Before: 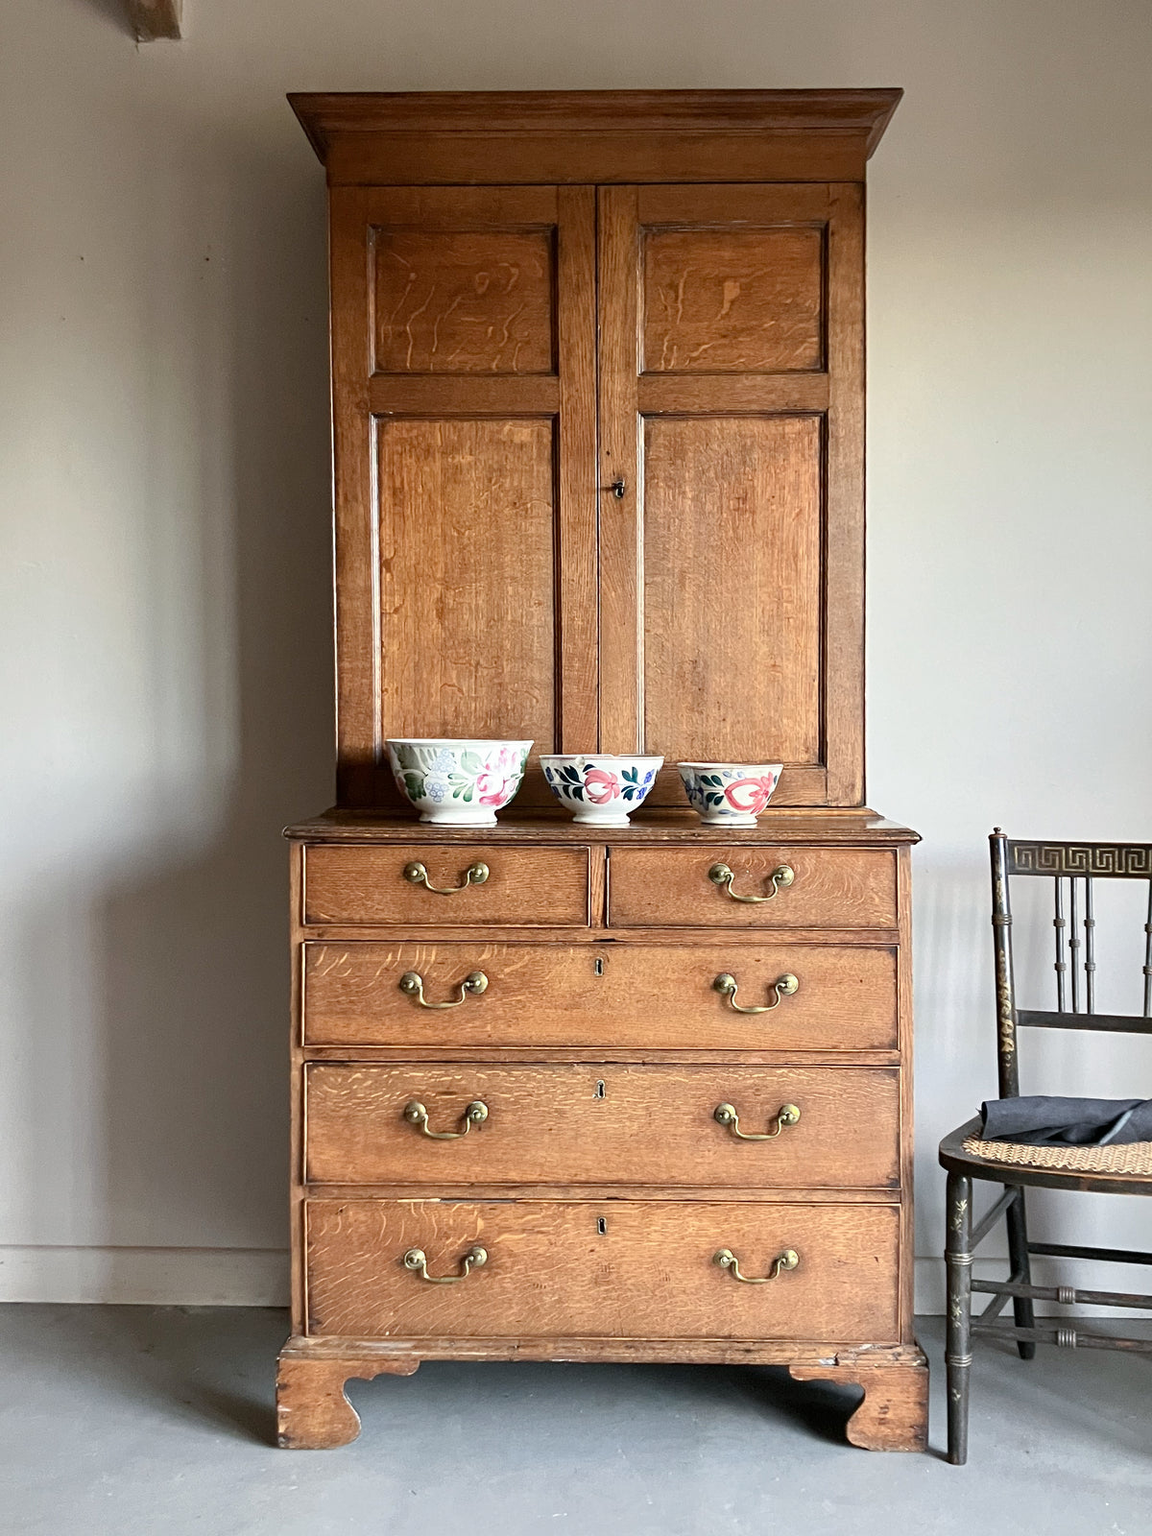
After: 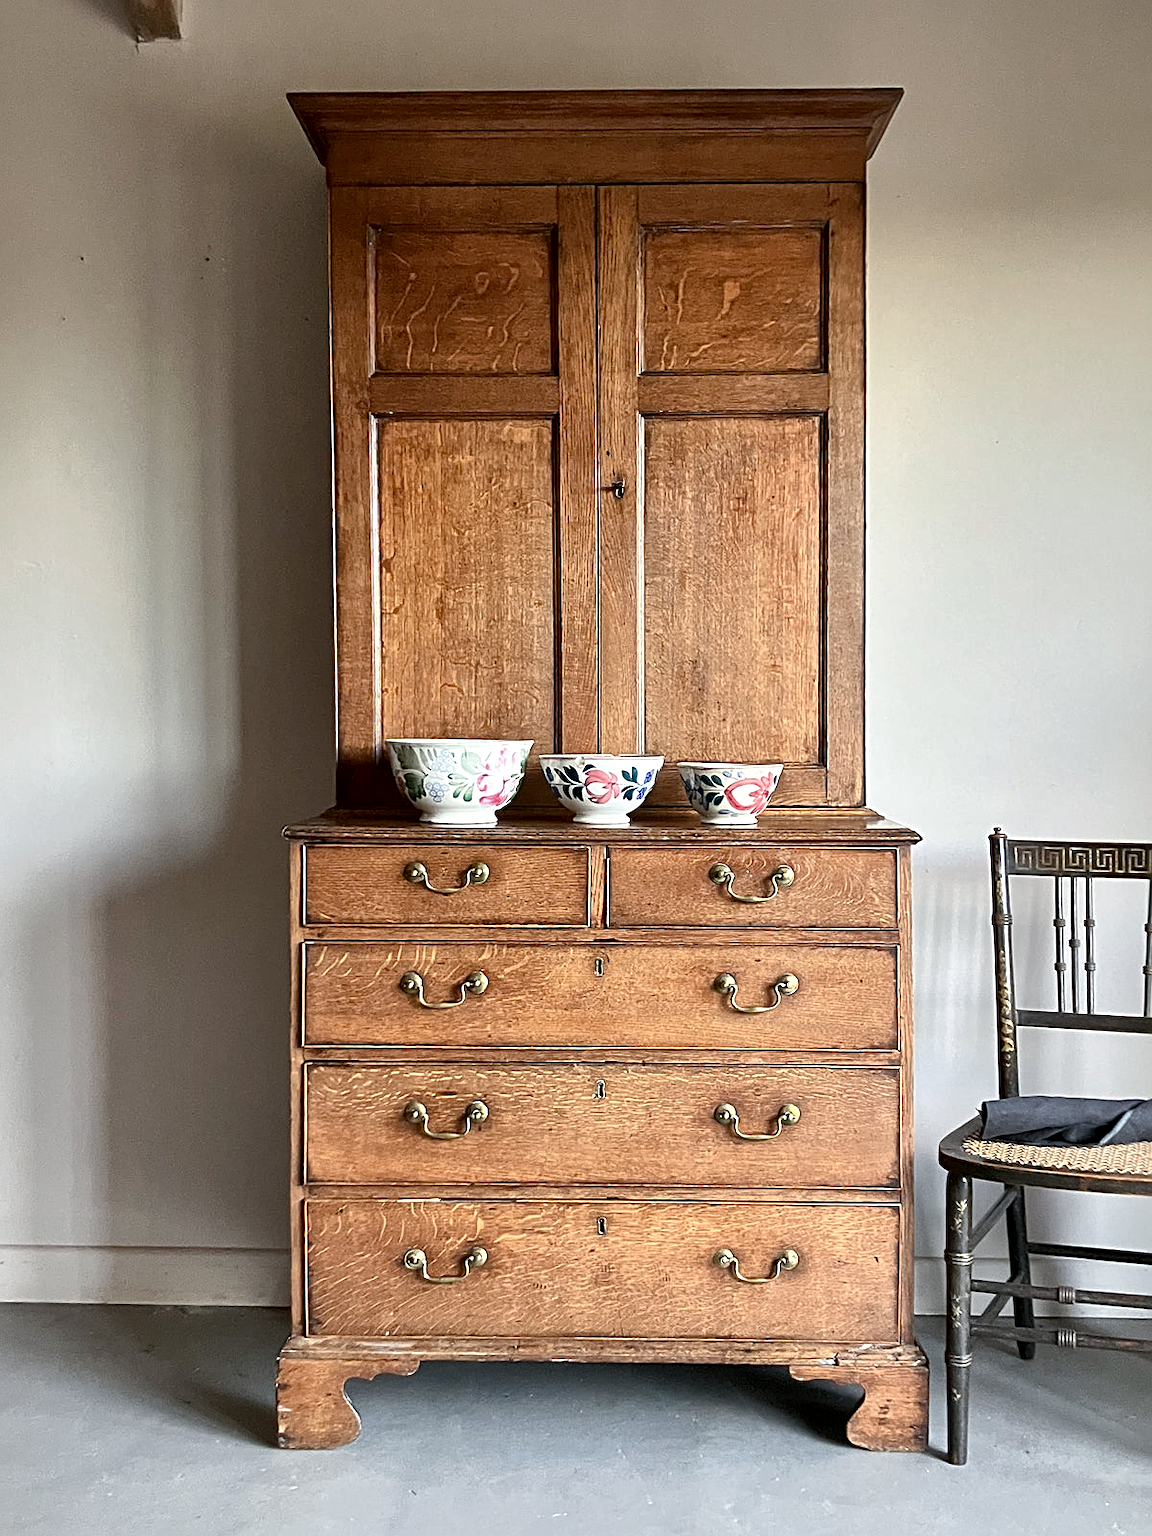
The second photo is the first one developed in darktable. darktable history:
sharpen: on, module defaults
local contrast: mode bilateral grid, contrast 20, coarseness 50, detail 150%, midtone range 0.2
